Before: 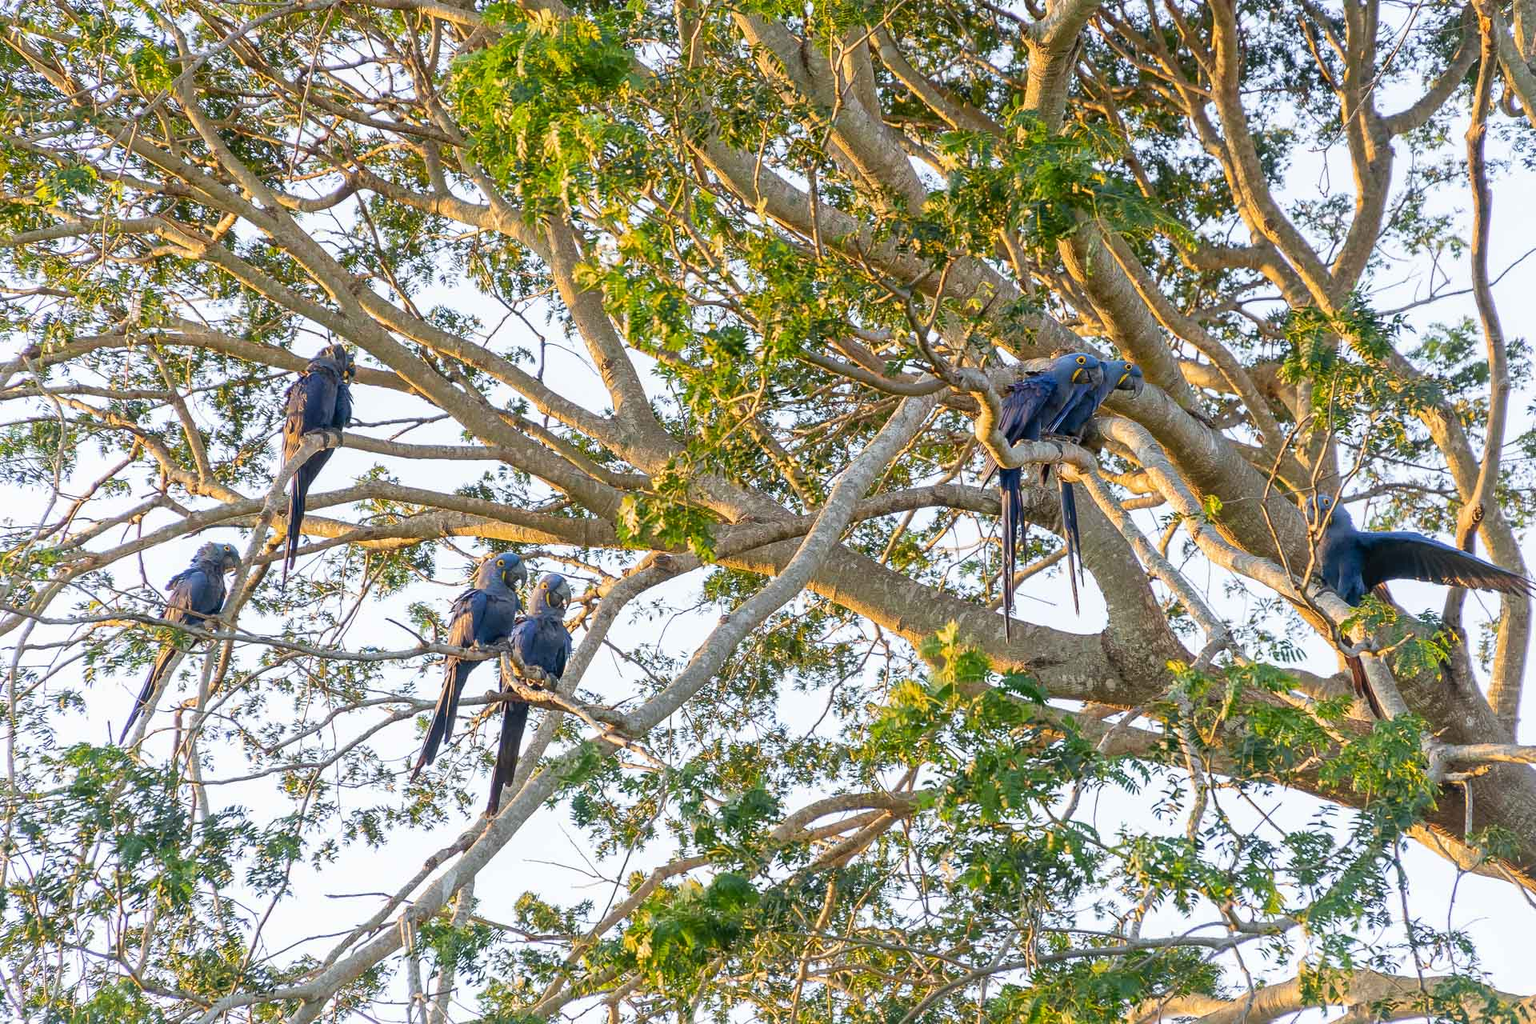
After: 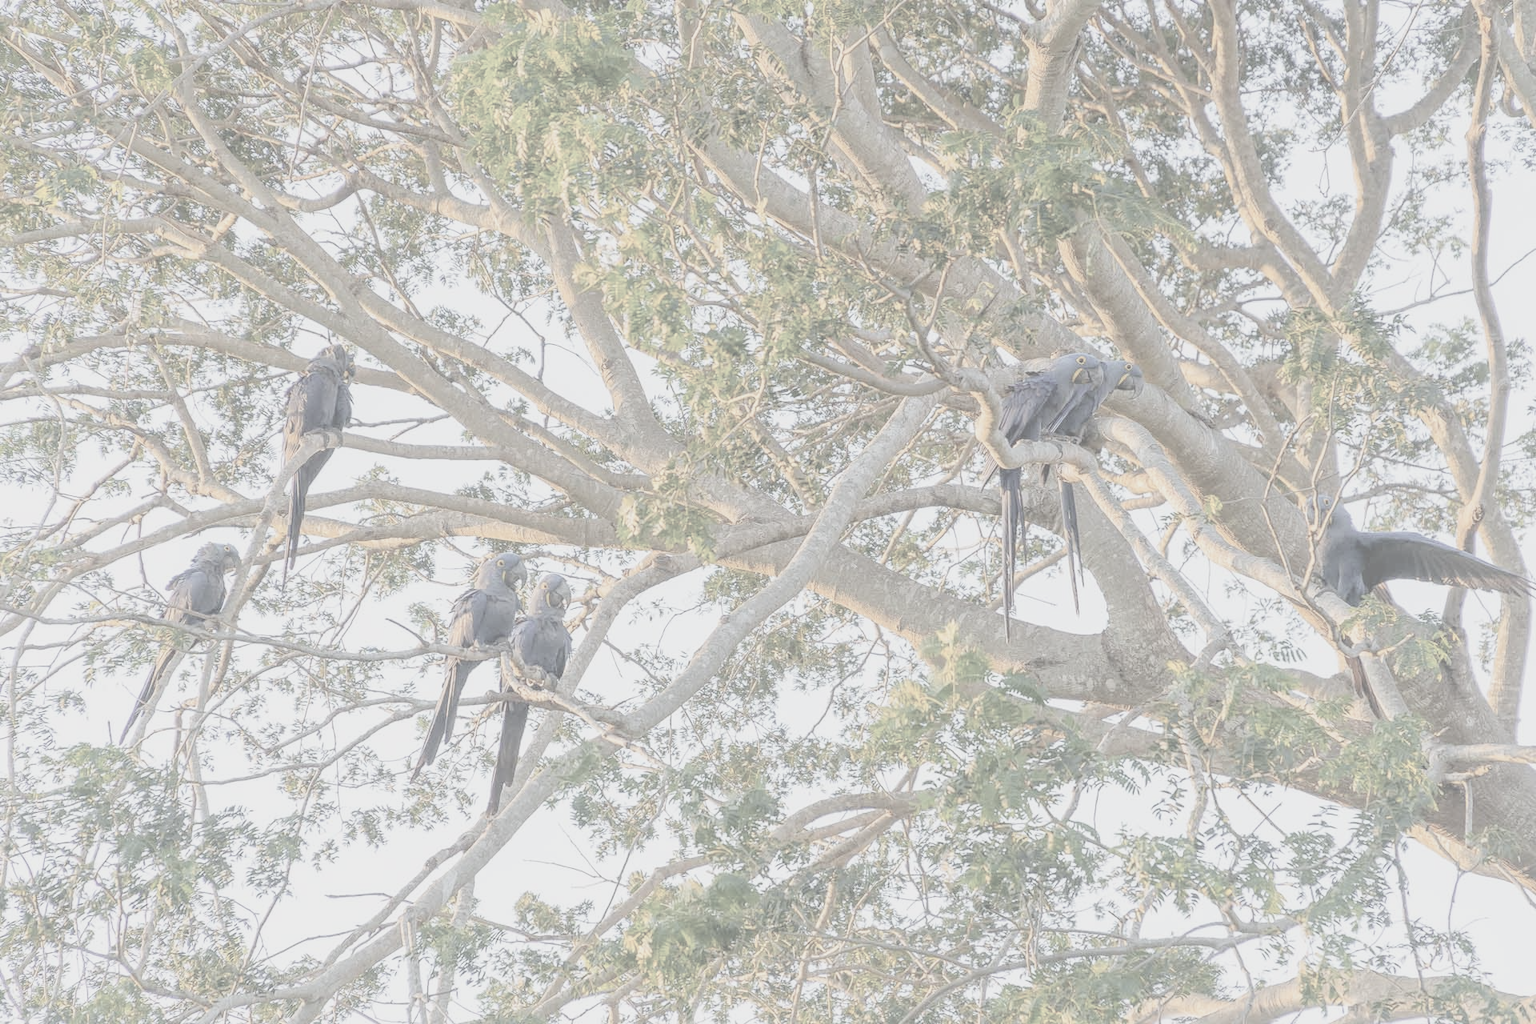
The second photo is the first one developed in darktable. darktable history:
contrast brightness saturation: contrast -0.316, brightness 0.745, saturation -0.797
